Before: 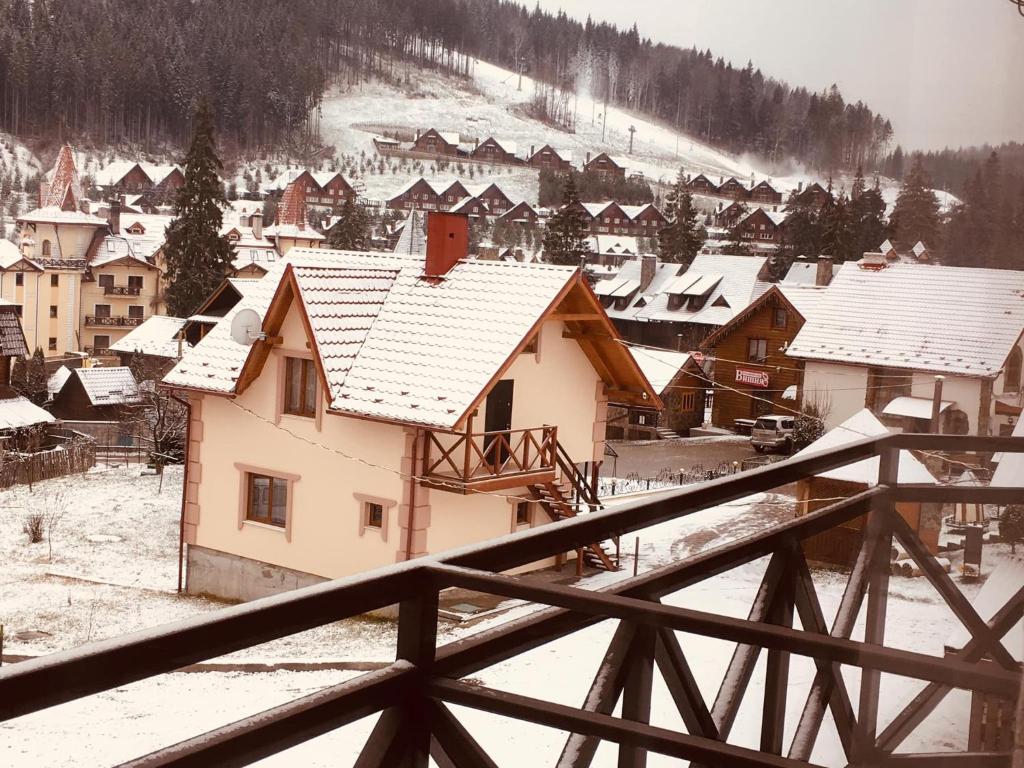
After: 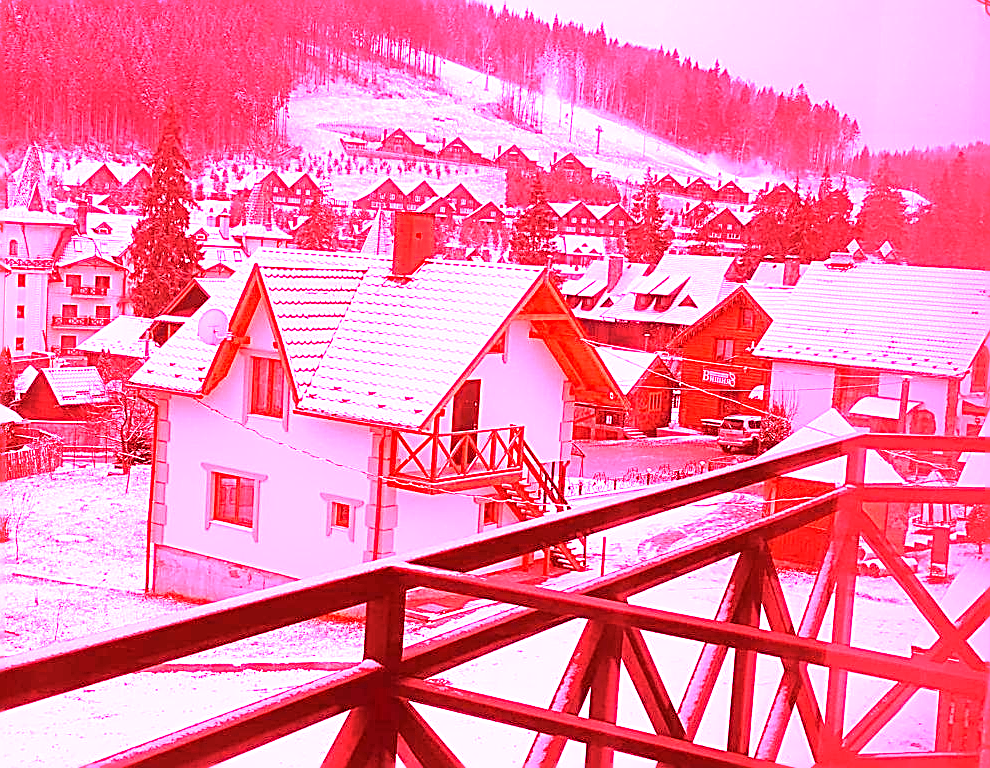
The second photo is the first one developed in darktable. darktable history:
white balance: red 4.26, blue 1.802
crop and rotate: left 3.238%
sharpen: on, module defaults
